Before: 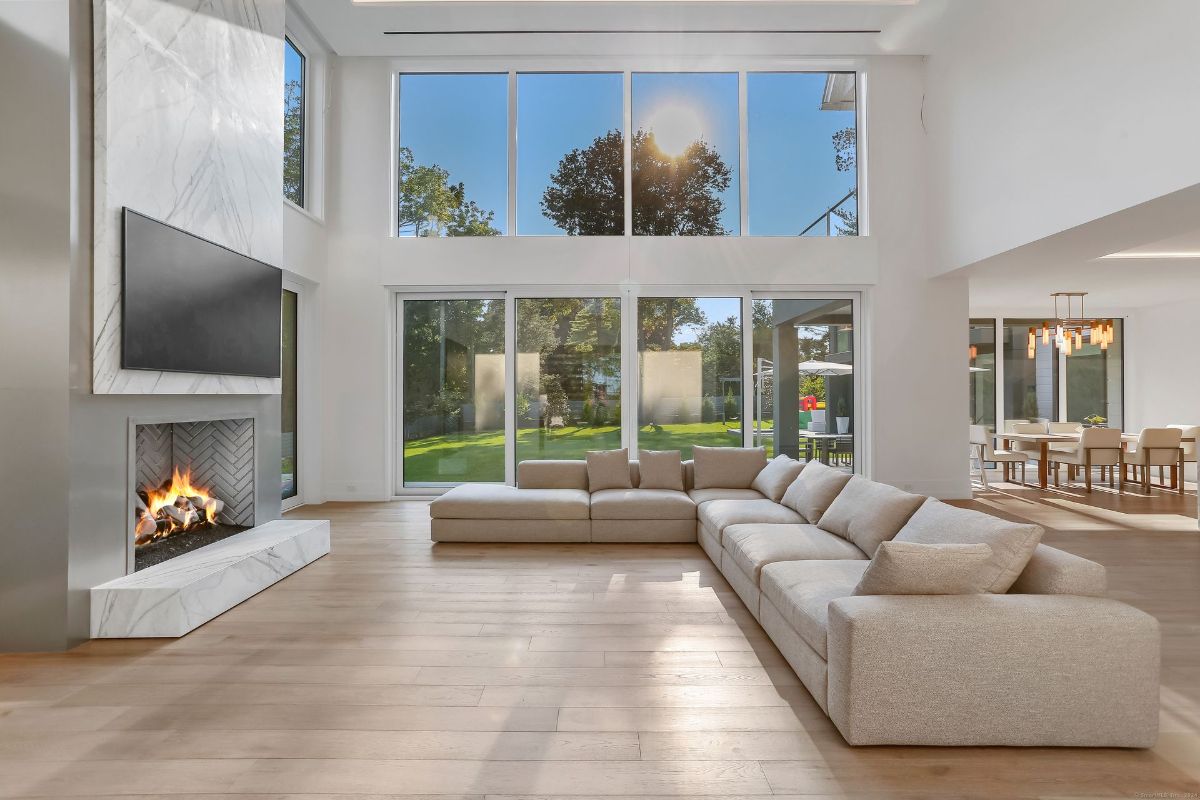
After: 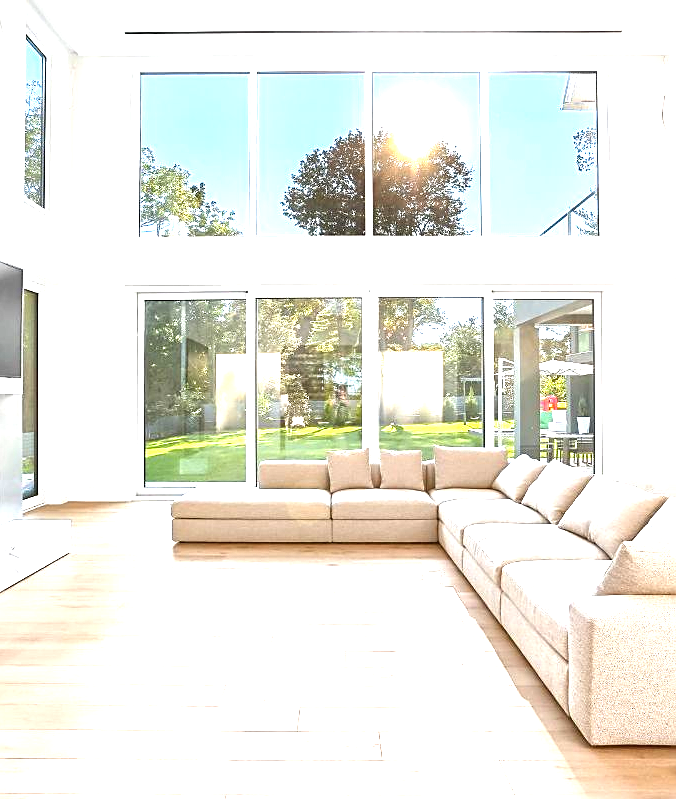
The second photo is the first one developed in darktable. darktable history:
crop: left 21.621%, right 21.974%, bottom 0.006%
sharpen: on, module defaults
exposure: black level correction 0, exposure 1.89 EV, compensate highlight preservation false
